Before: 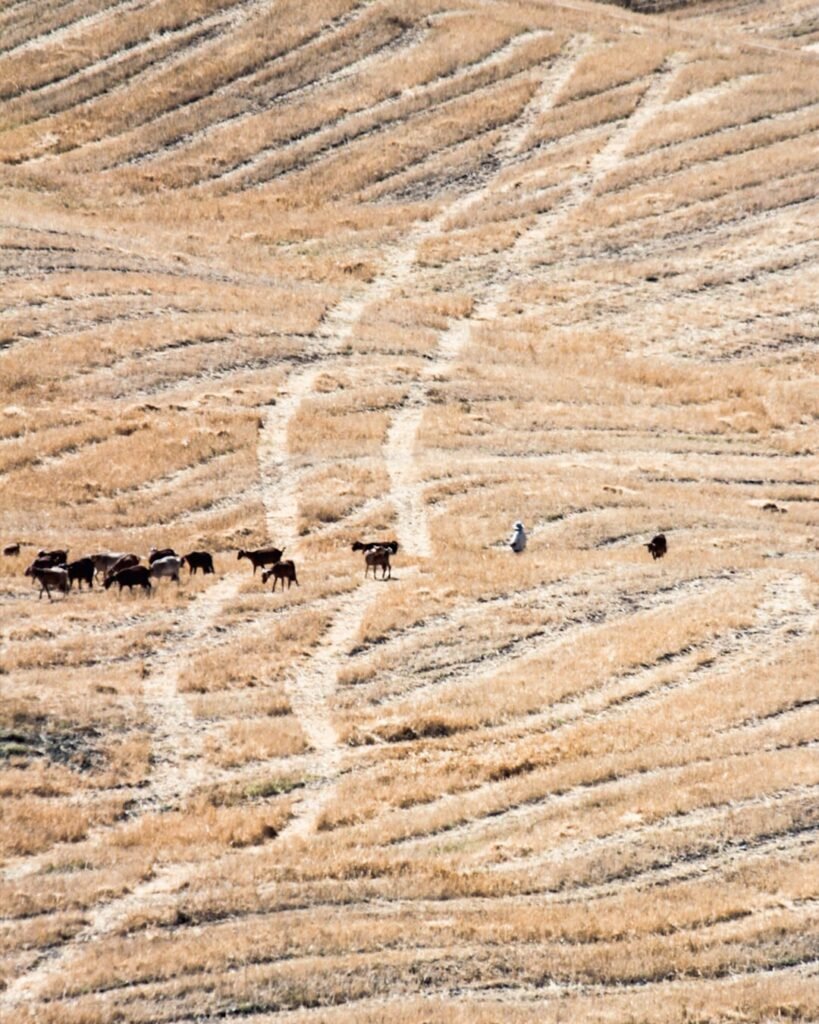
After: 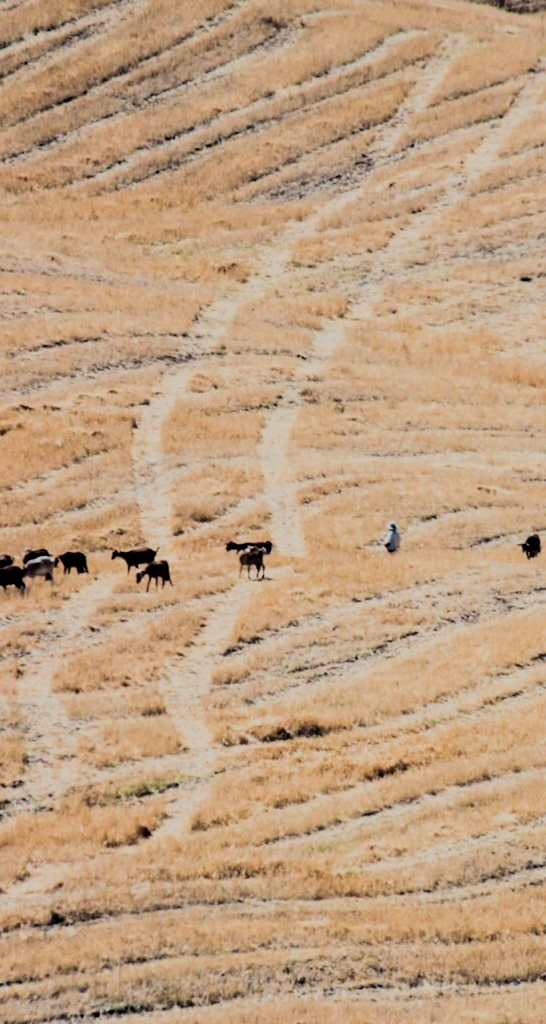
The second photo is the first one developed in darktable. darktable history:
crop and rotate: left 15.446%, right 17.836%
filmic rgb: black relative exposure -6.15 EV, white relative exposure 6.96 EV, hardness 2.23, color science v6 (2022)
velvia: on, module defaults
